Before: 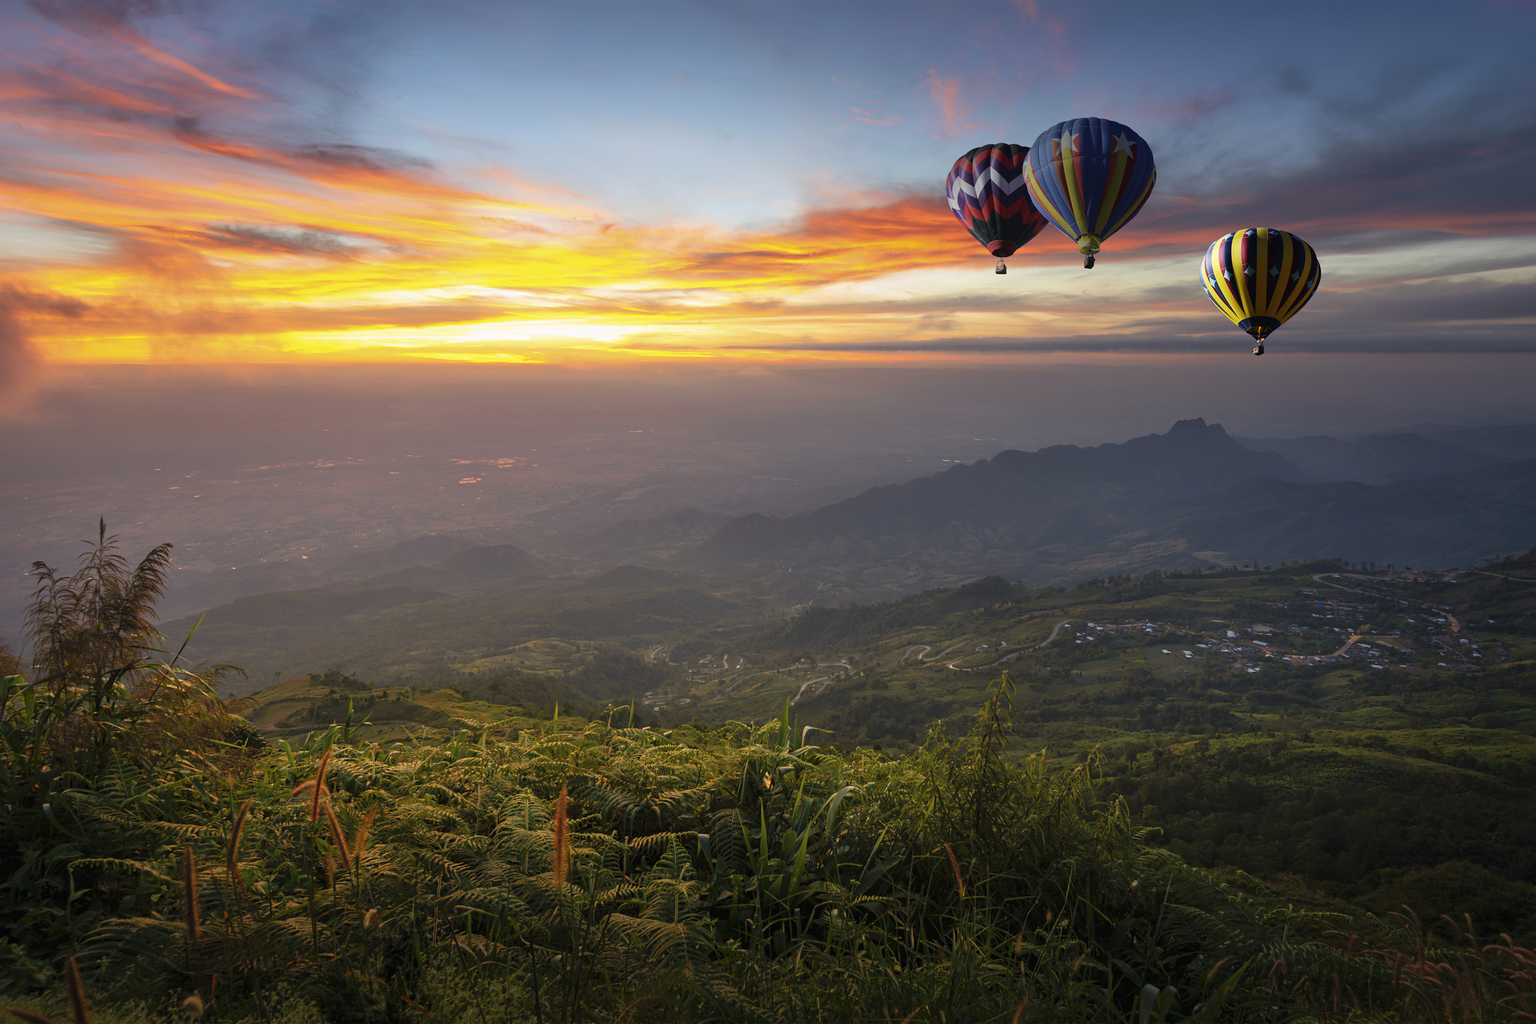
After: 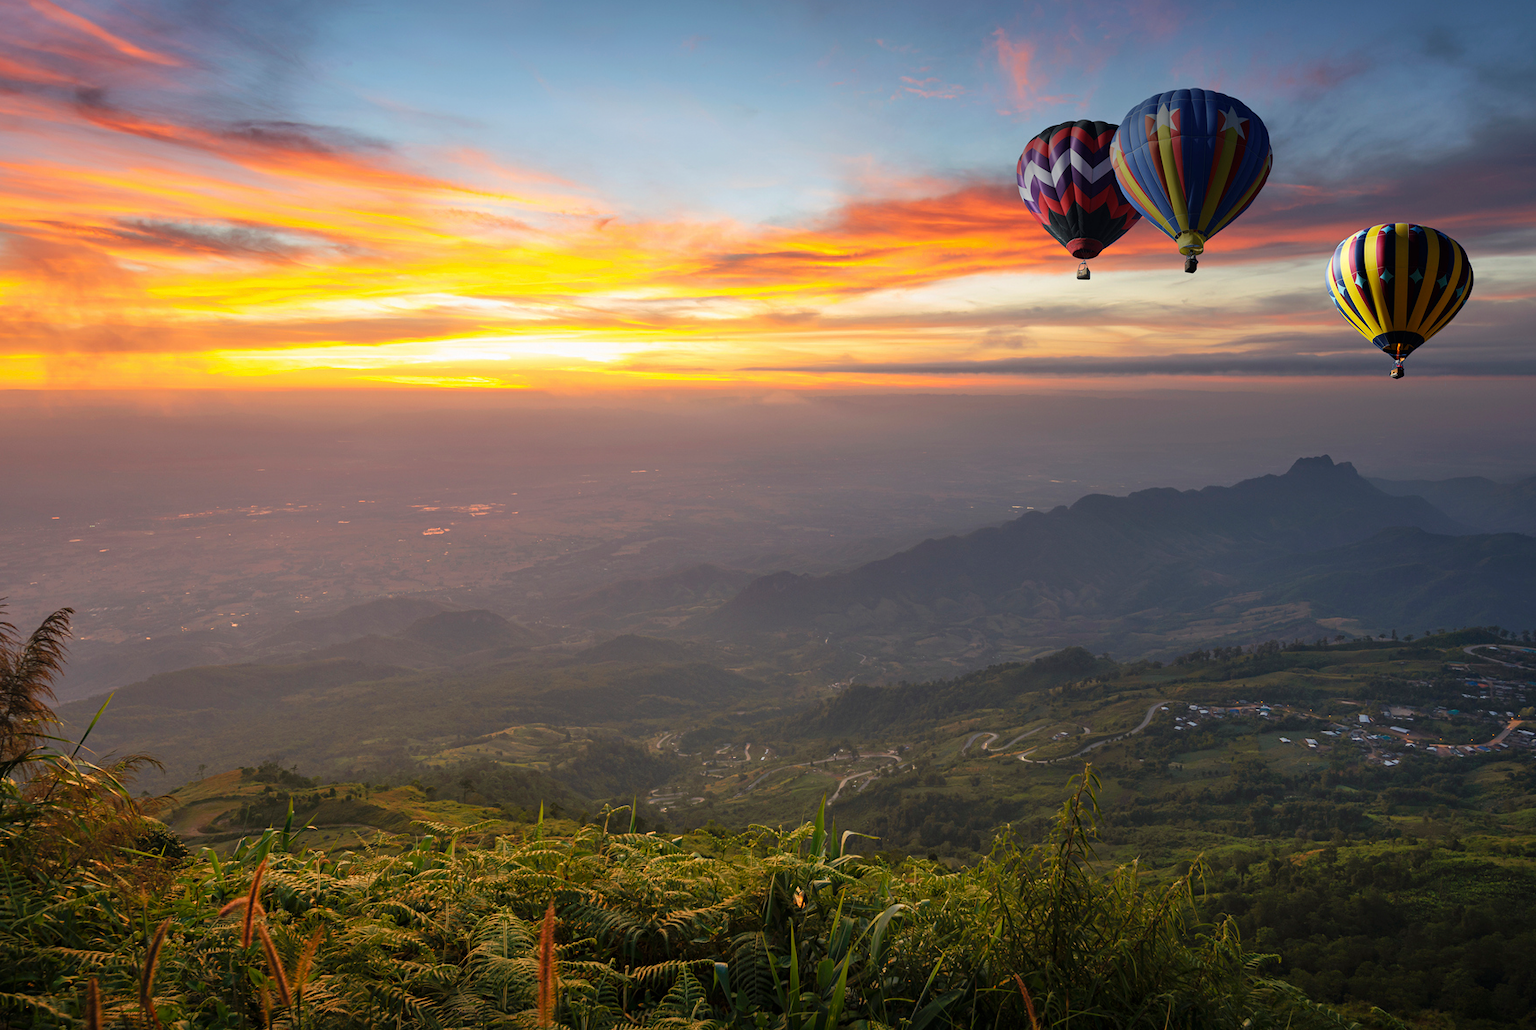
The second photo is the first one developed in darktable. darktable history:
tone equalizer: edges refinement/feathering 500, mask exposure compensation -1.57 EV, preserve details no
crop and rotate: left 7.348%, top 4.453%, right 10.61%, bottom 12.99%
